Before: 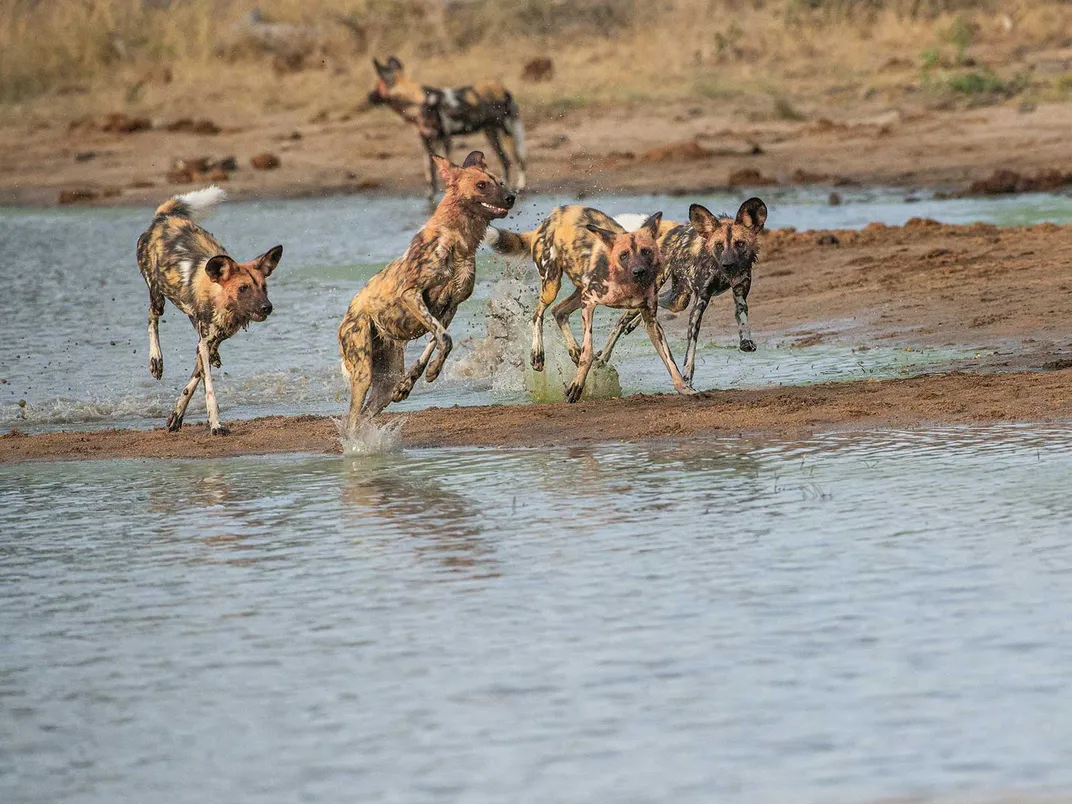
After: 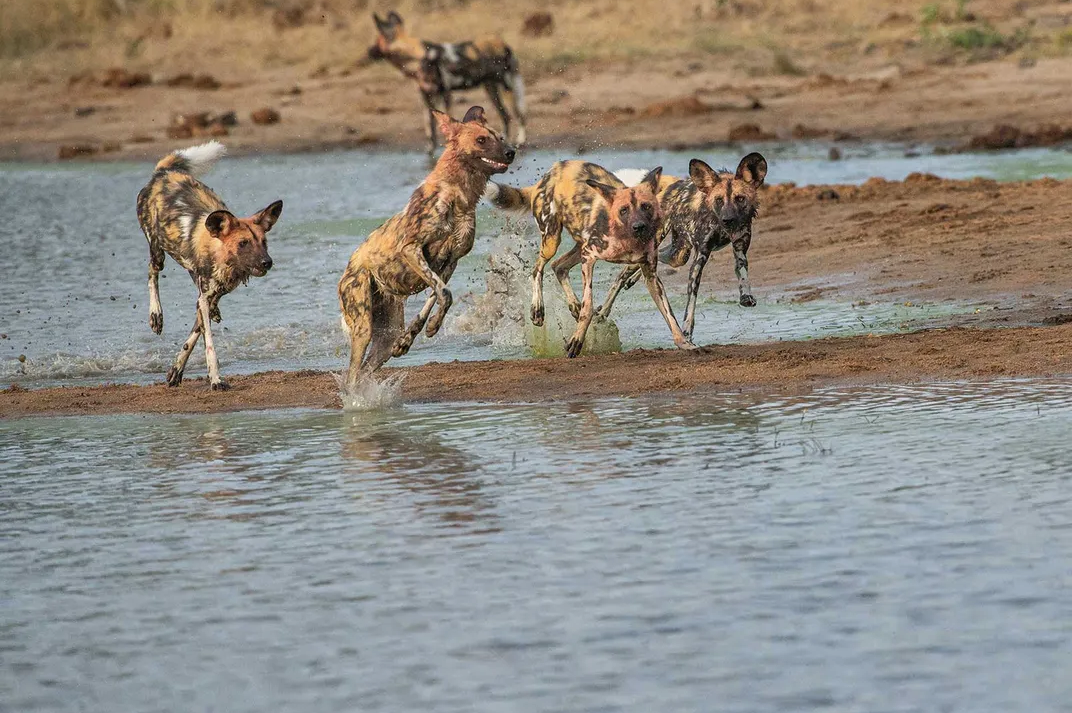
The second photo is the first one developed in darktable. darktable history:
shadows and highlights: shadows 30.63, highlights -63.22, shadows color adjustment 98%, highlights color adjustment 58.61%, soften with gaussian
crop and rotate: top 5.609%, bottom 5.609%
